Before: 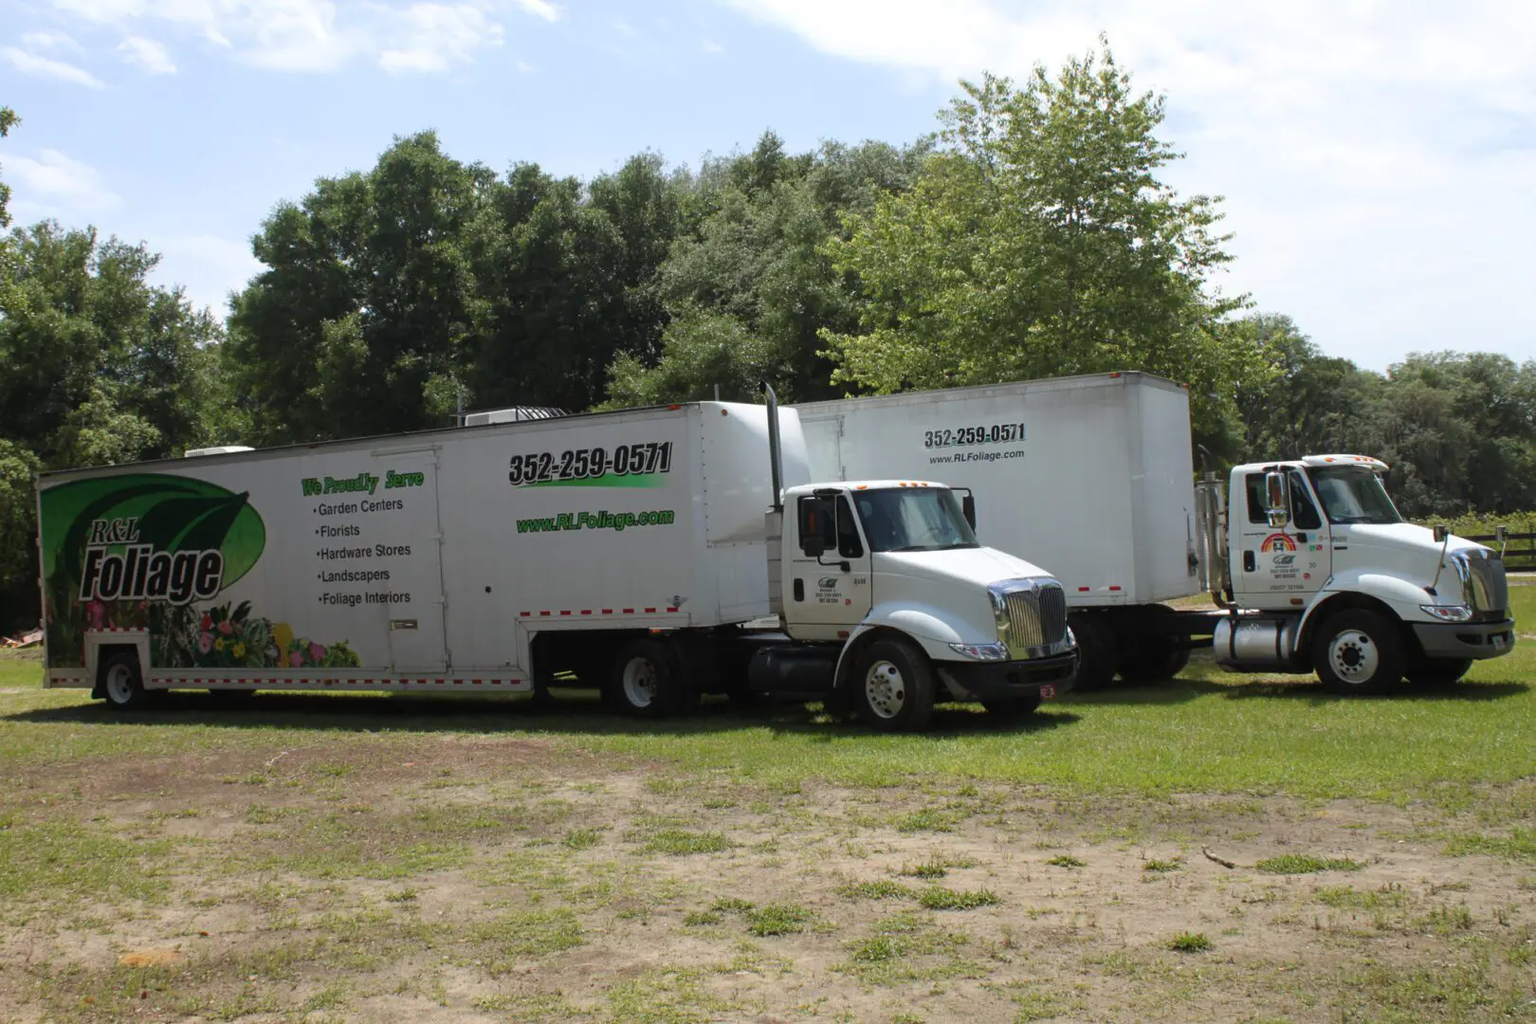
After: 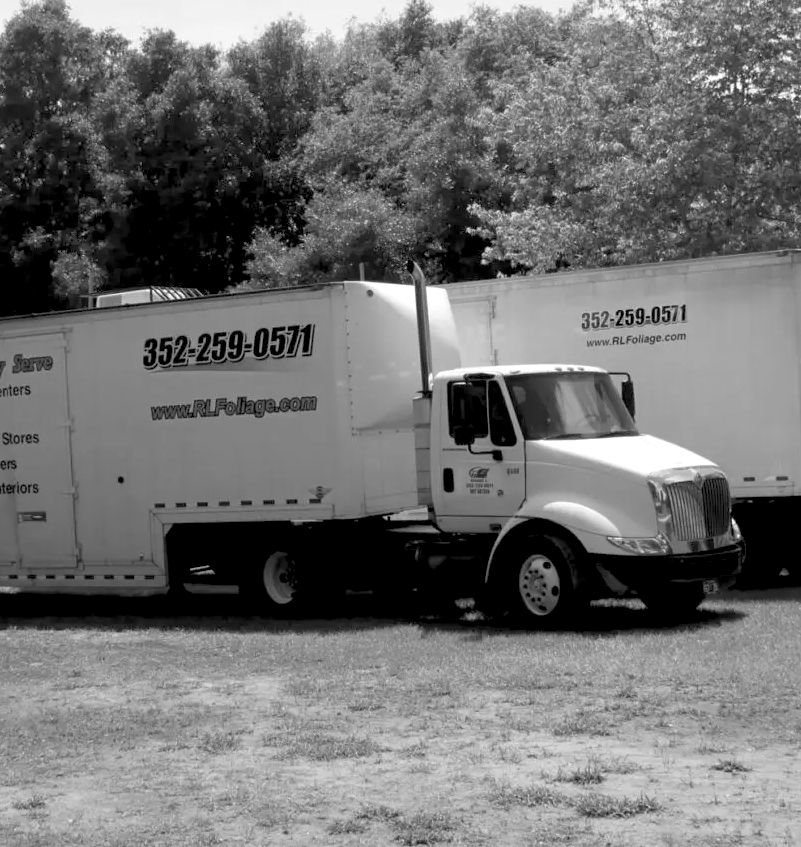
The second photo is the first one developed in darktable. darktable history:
monochrome: on, module defaults
crop and rotate: angle 0.02°, left 24.353%, top 13.219%, right 26.156%, bottom 8.224%
rgb levels: levels [[0.013, 0.434, 0.89], [0, 0.5, 1], [0, 0.5, 1]]
color balance rgb: shadows lift › chroma 11.71%, shadows lift › hue 133.46°, power › chroma 2.15%, power › hue 166.83°, highlights gain › chroma 4%, highlights gain › hue 200.2°, perceptual saturation grading › global saturation 18.05%
